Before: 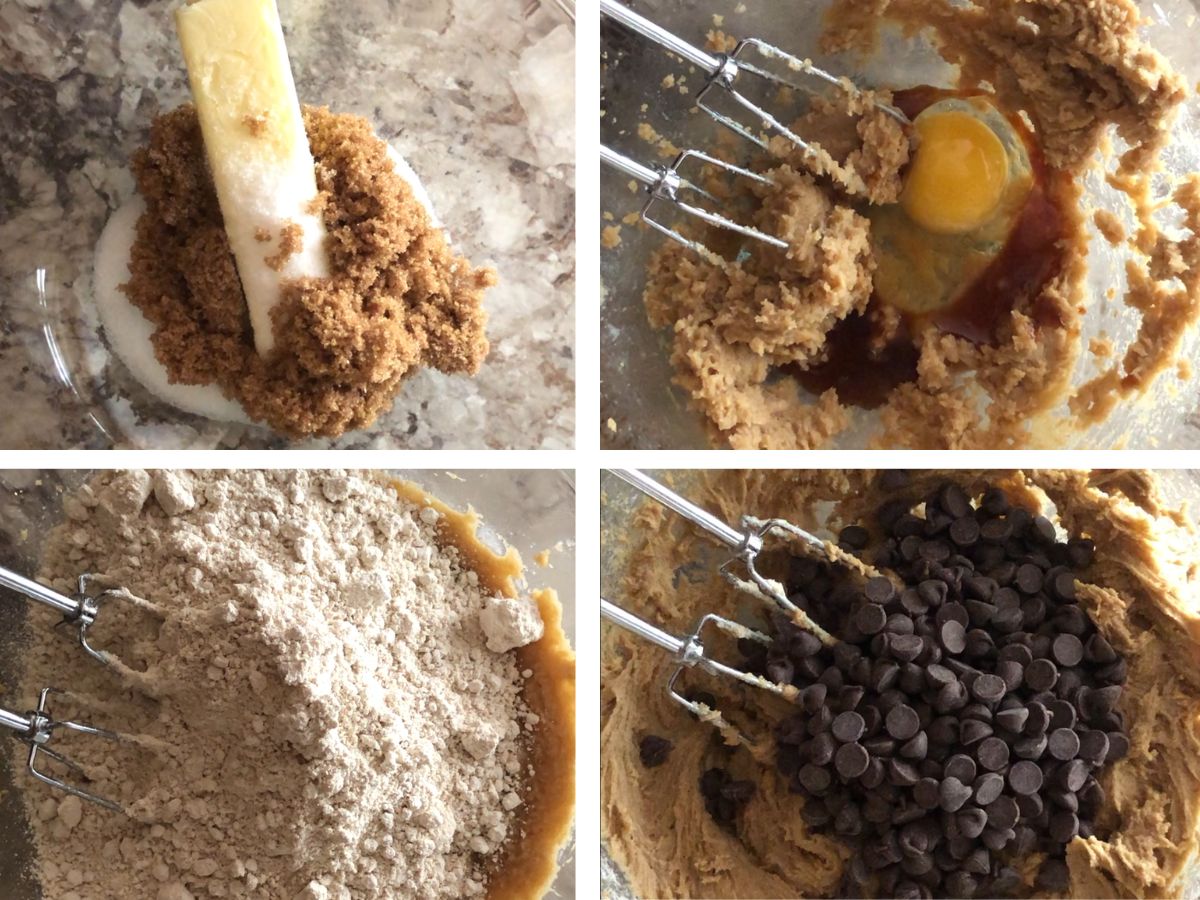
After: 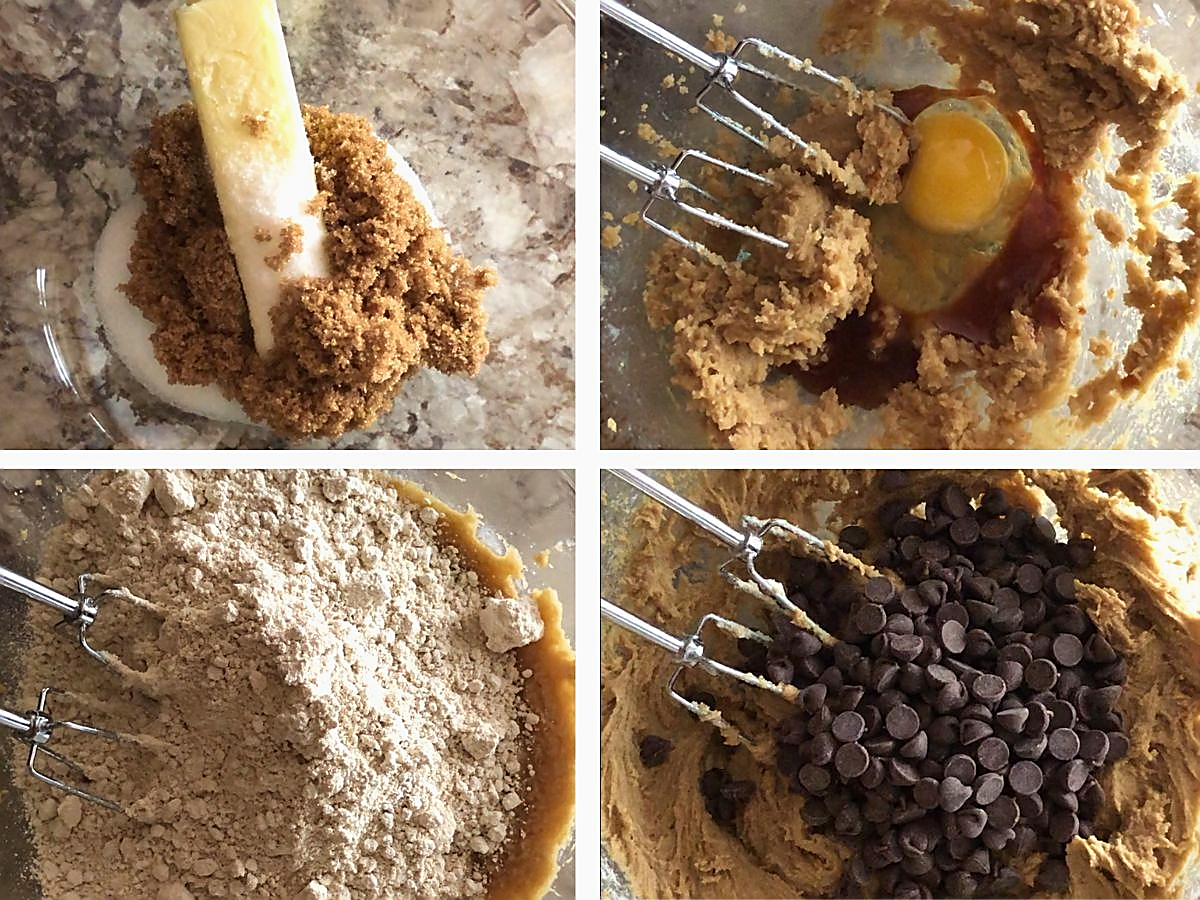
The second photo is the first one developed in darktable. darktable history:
sharpen: radius 1.424, amount 1.235, threshold 0.623
velvia: on, module defaults
shadows and highlights: shadows 43.43, white point adjustment -1.58, soften with gaussian
